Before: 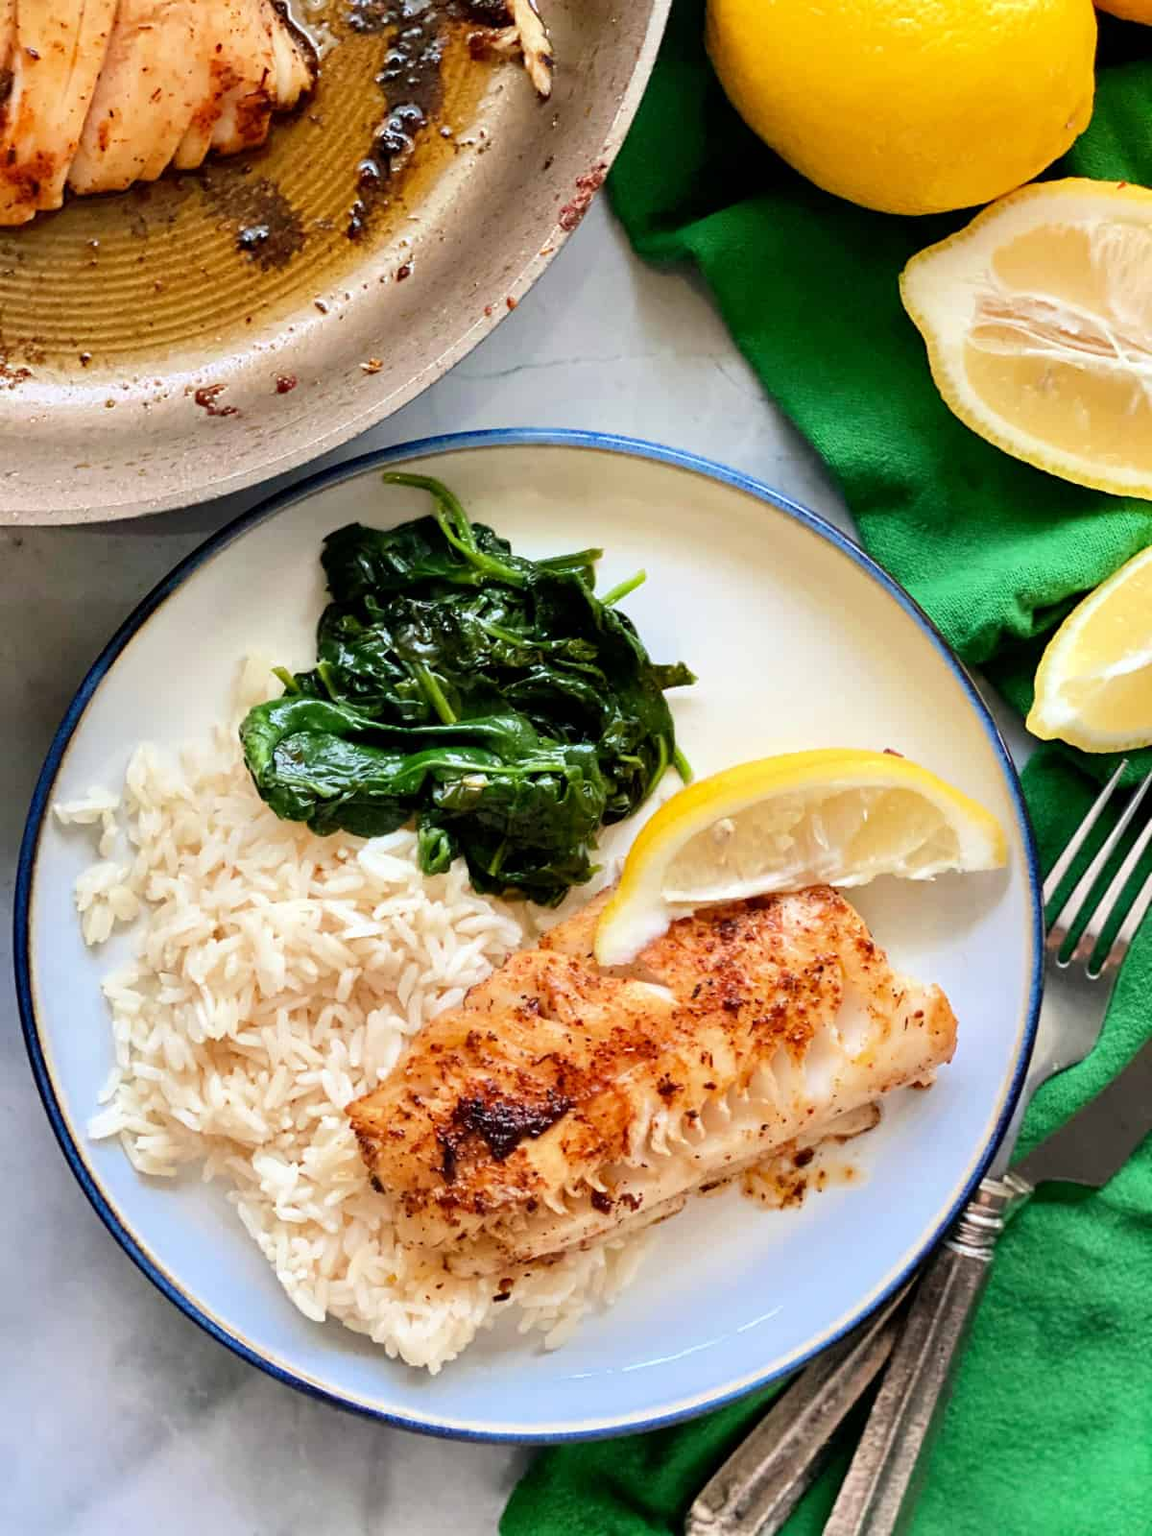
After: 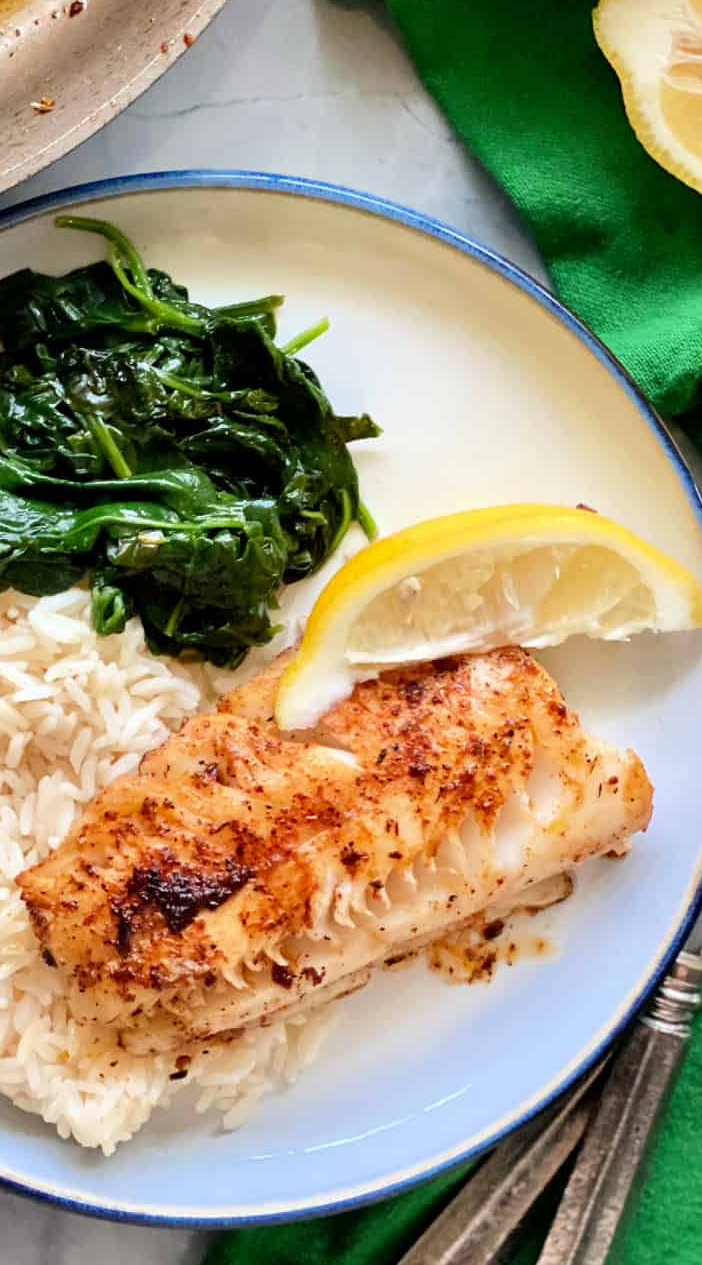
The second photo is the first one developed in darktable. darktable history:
crop and rotate: left 28.703%, top 17.303%, right 12.765%, bottom 3.583%
